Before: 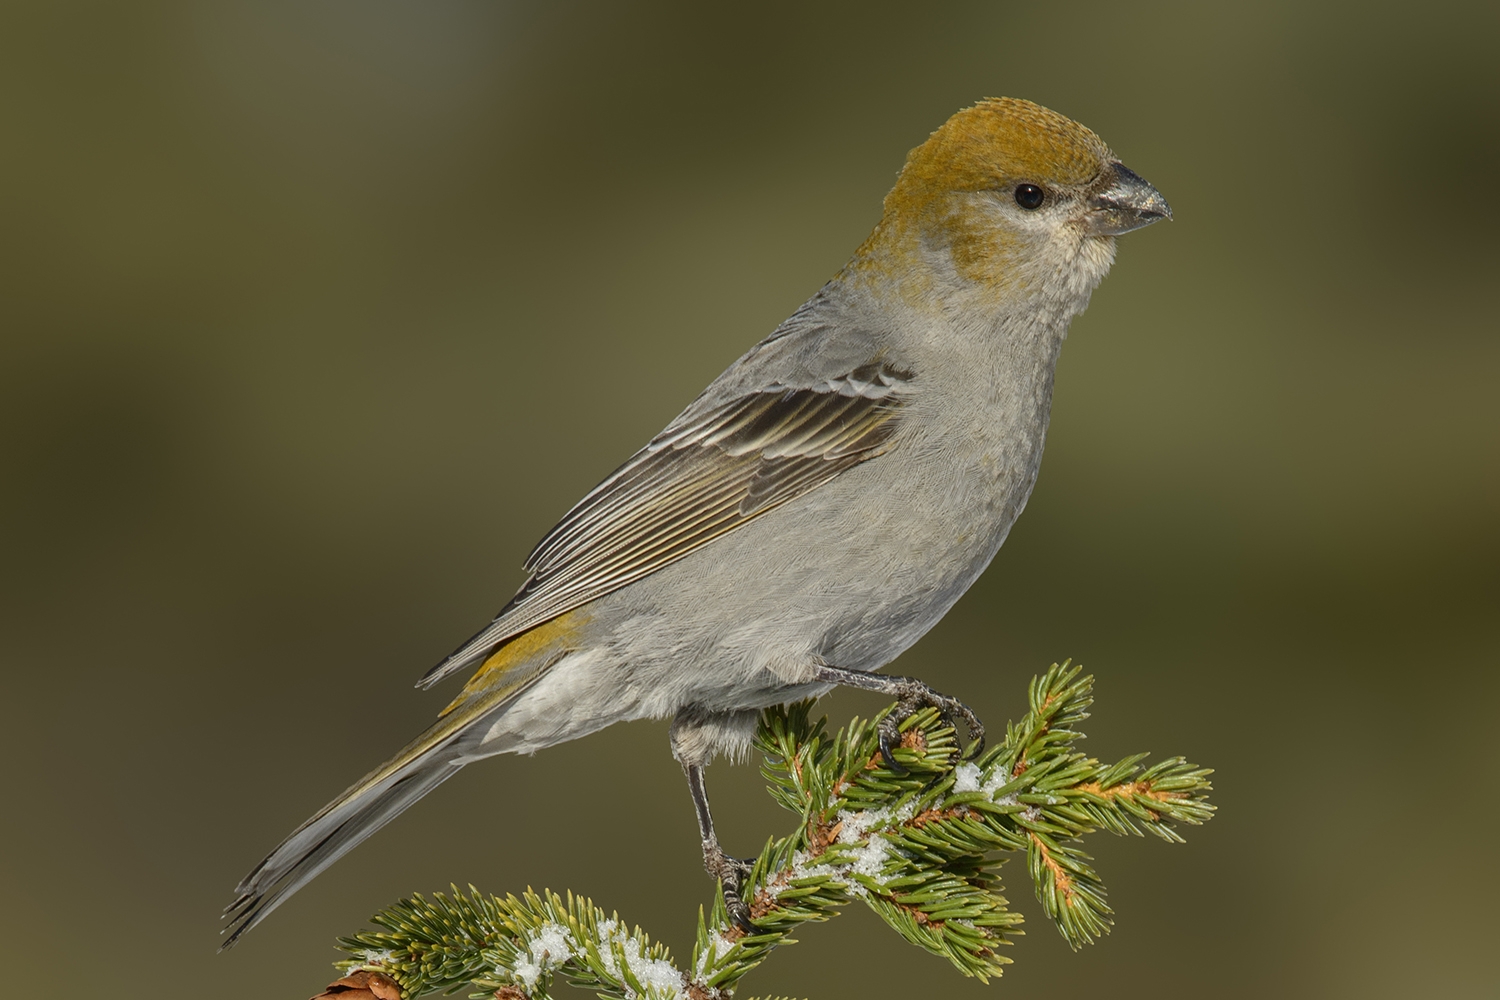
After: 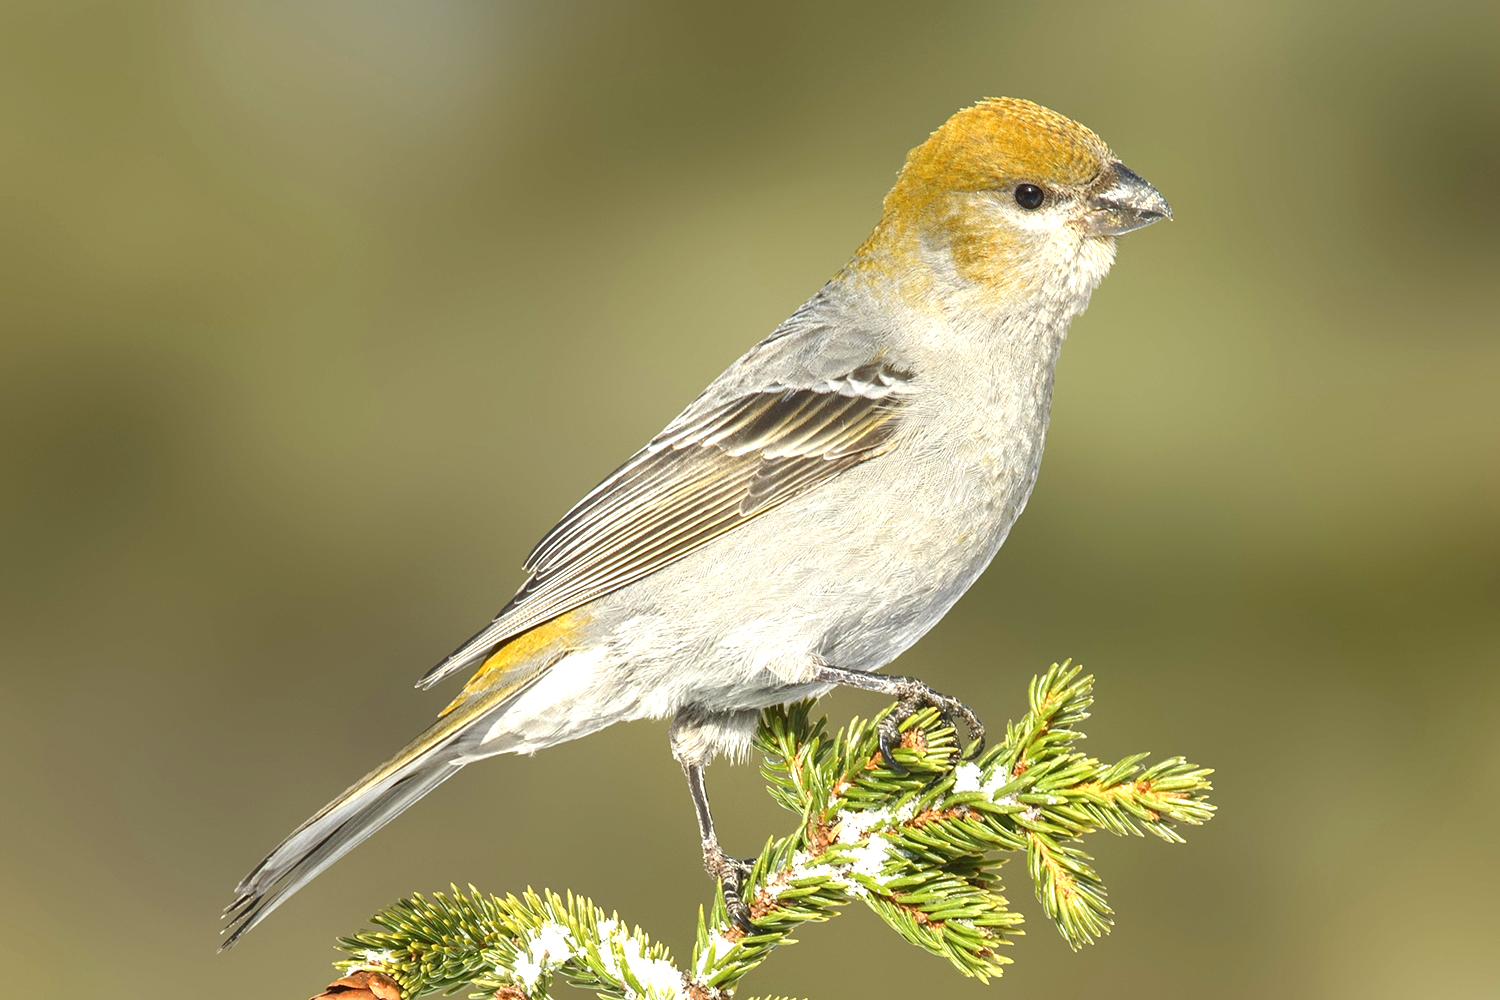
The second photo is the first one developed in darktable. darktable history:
exposure: black level correction 0, exposure 1.504 EV, compensate highlight preservation false
